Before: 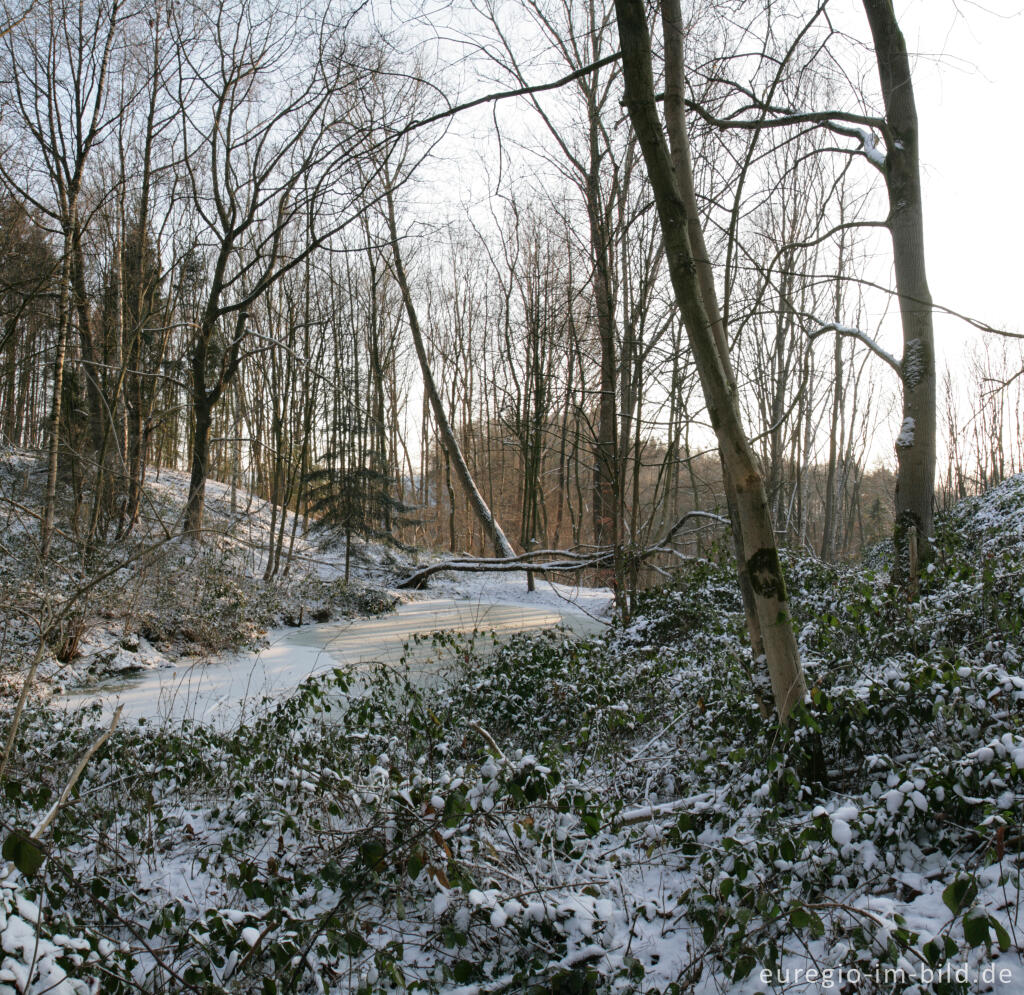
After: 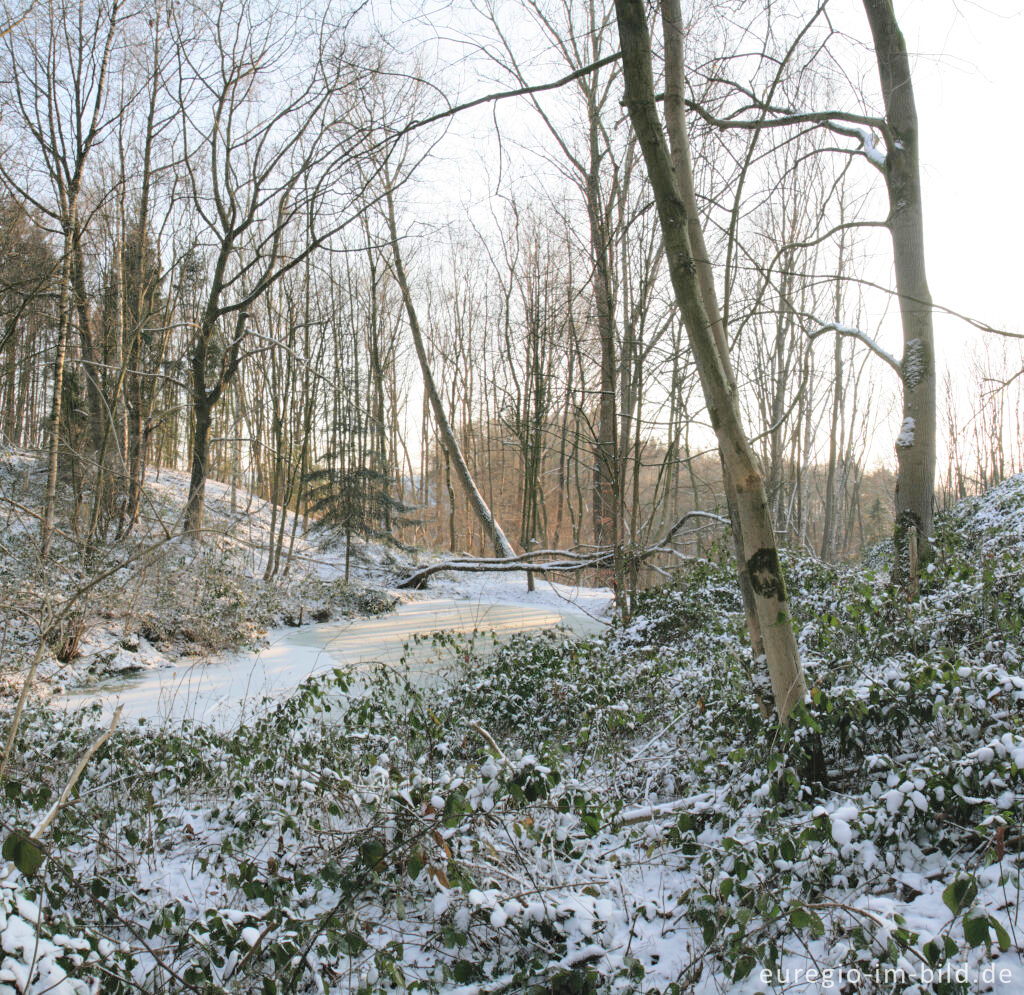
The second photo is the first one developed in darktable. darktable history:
contrast brightness saturation: contrast 0.104, brightness 0.311, saturation 0.147
